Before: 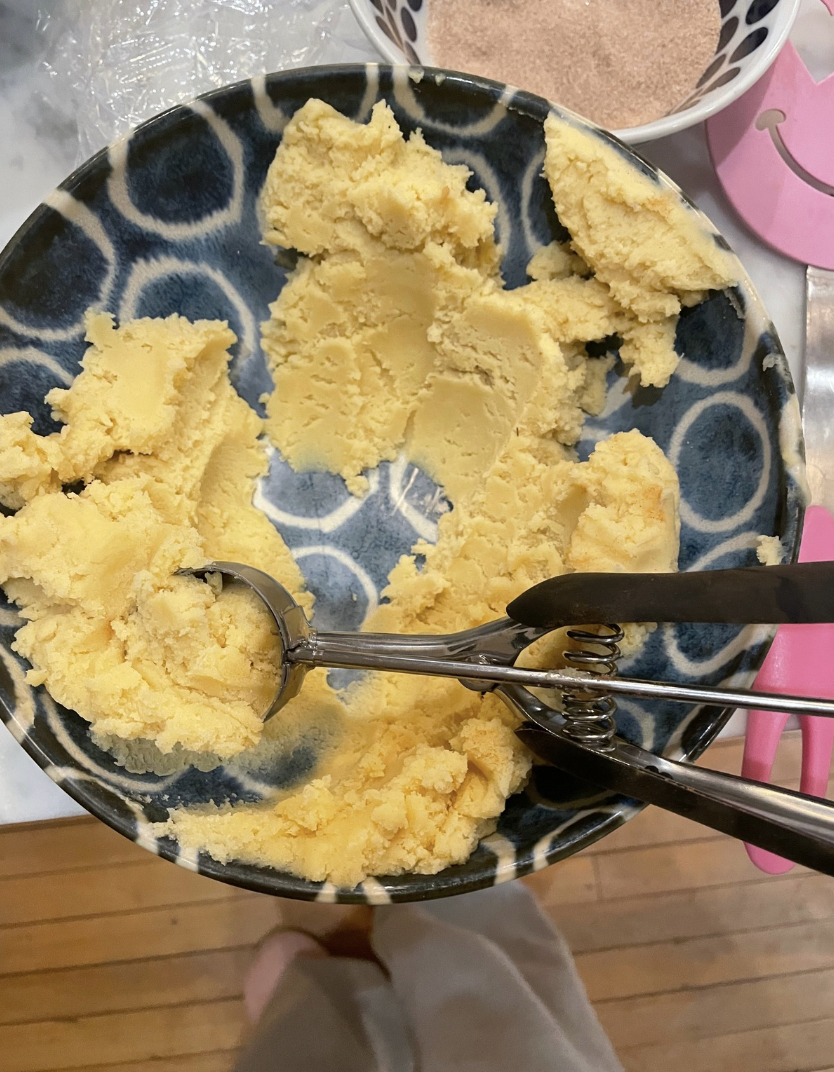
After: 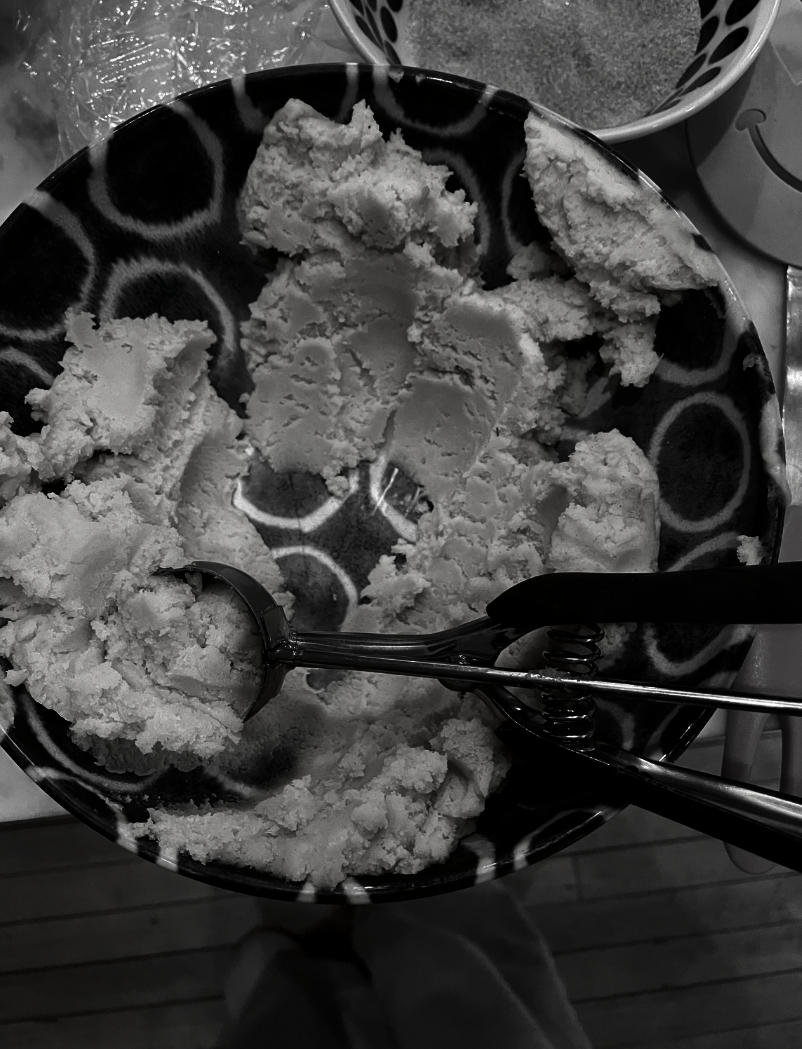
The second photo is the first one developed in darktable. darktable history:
contrast brightness saturation: contrast 0.024, brightness -0.988, saturation -0.984
crop and rotate: left 2.503%, right 1.292%, bottom 2.104%
tone equalizer: edges refinement/feathering 500, mask exposure compensation -1.57 EV, preserve details no
